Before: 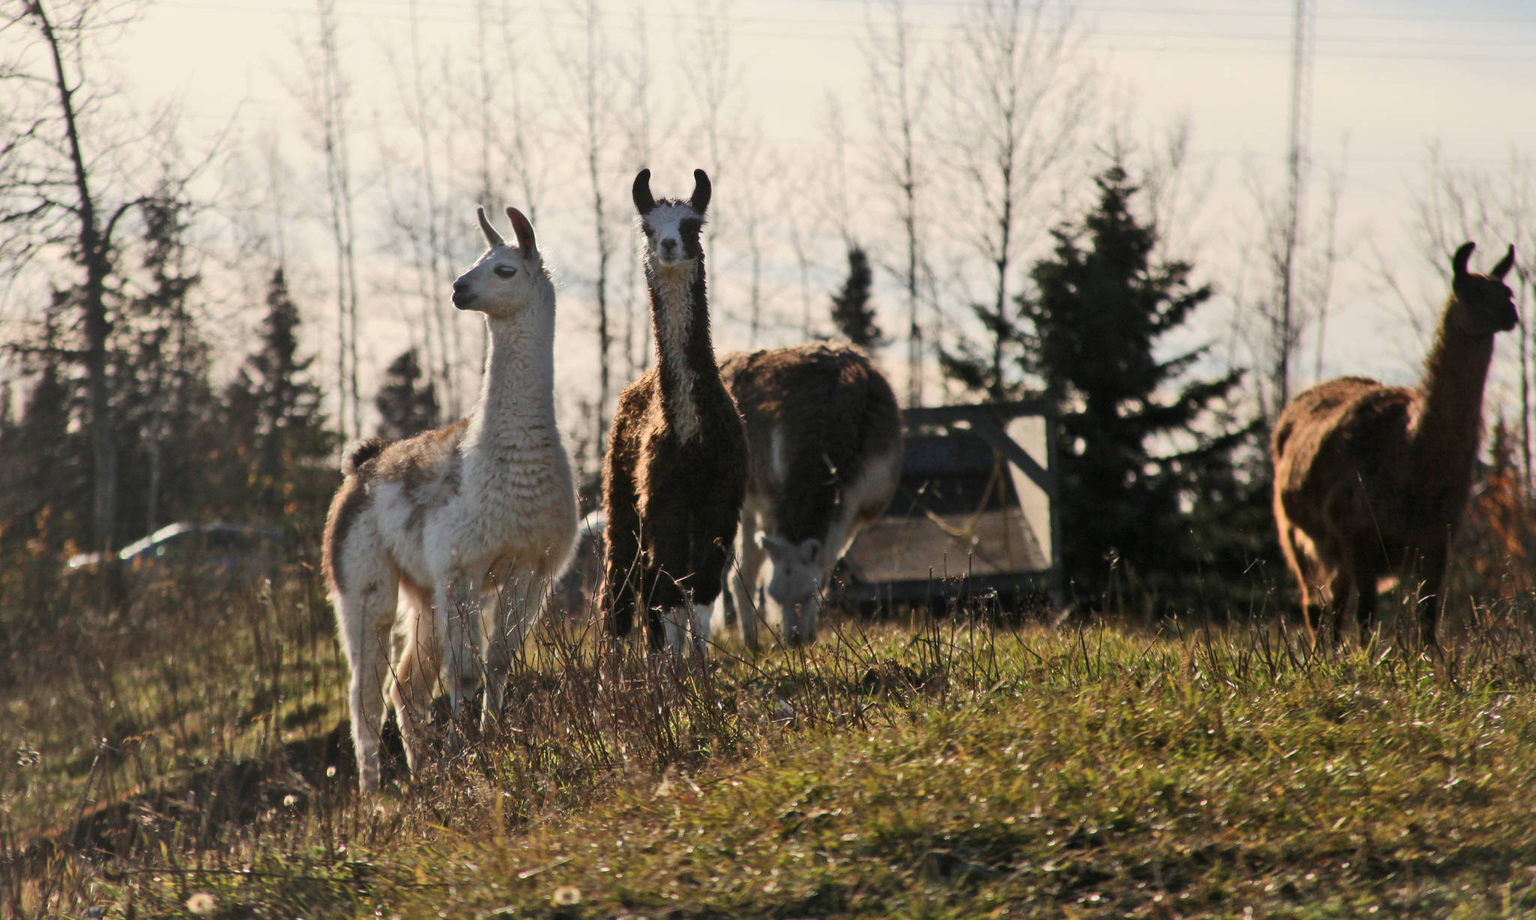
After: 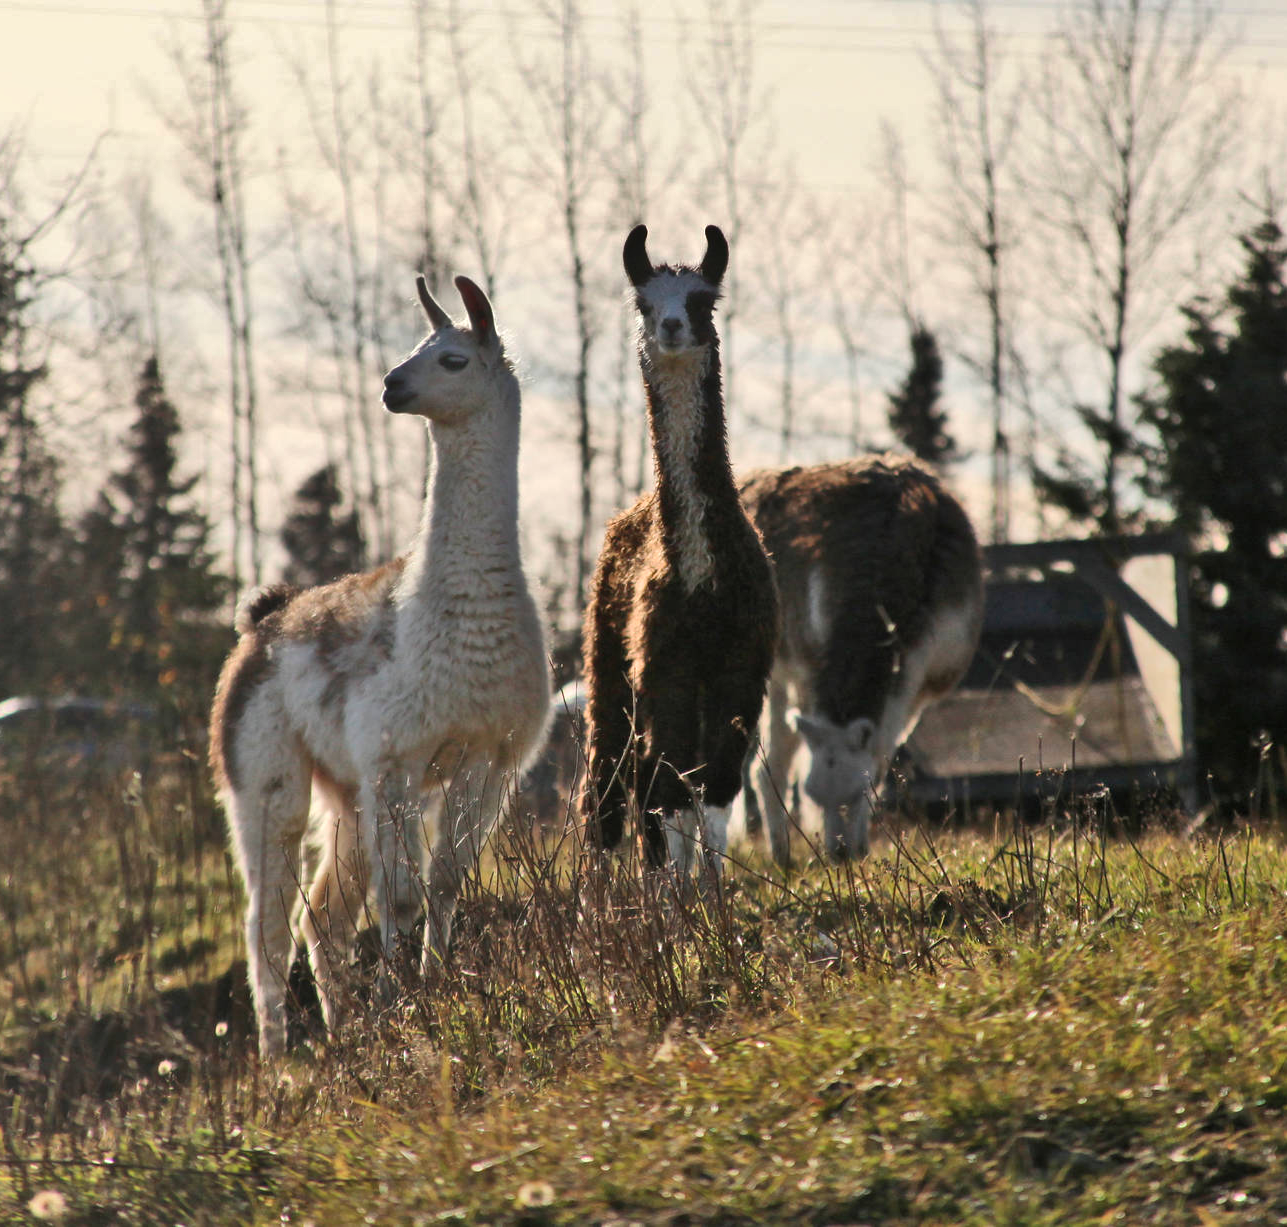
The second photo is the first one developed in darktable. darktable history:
shadows and highlights: soften with gaussian
exposure: exposure 0.134 EV, compensate highlight preservation false
crop: left 10.758%, right 26.359%
